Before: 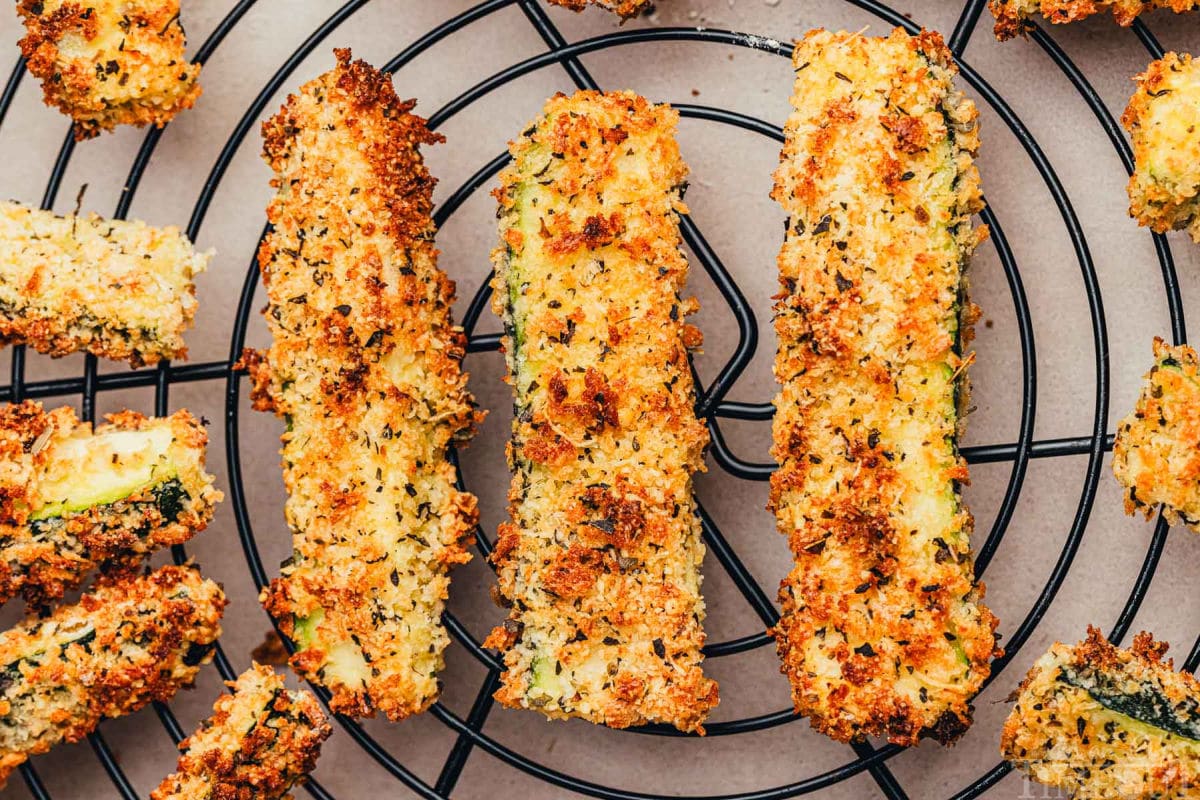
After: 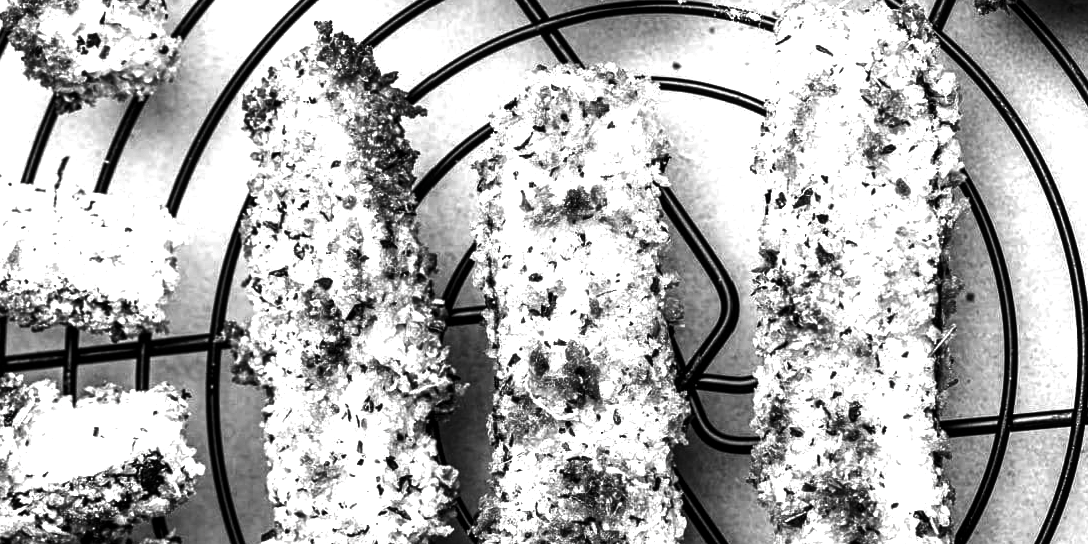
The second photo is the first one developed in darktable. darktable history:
exposure: black level correction 0, exposure 1.106 EV, compensate highlight preservation false
crop: left 1.596%, top 3.397%, right 7.709%, bottom 28.511%
contrast brightness saturation: contrast -0.032, brightness -0.61, saturation -0.997
local contrast: highlights 105%, shadows 97%, detail 120%, midtone range 0.2
